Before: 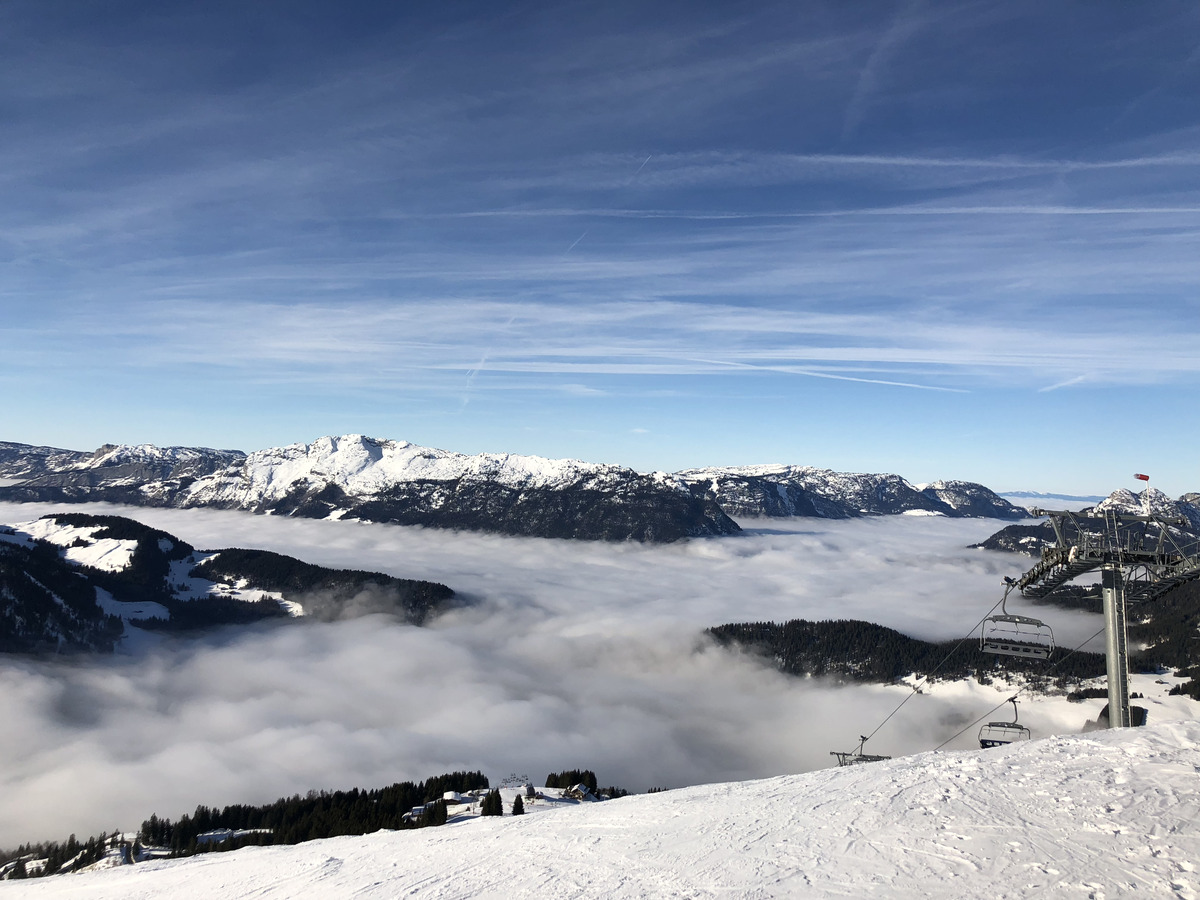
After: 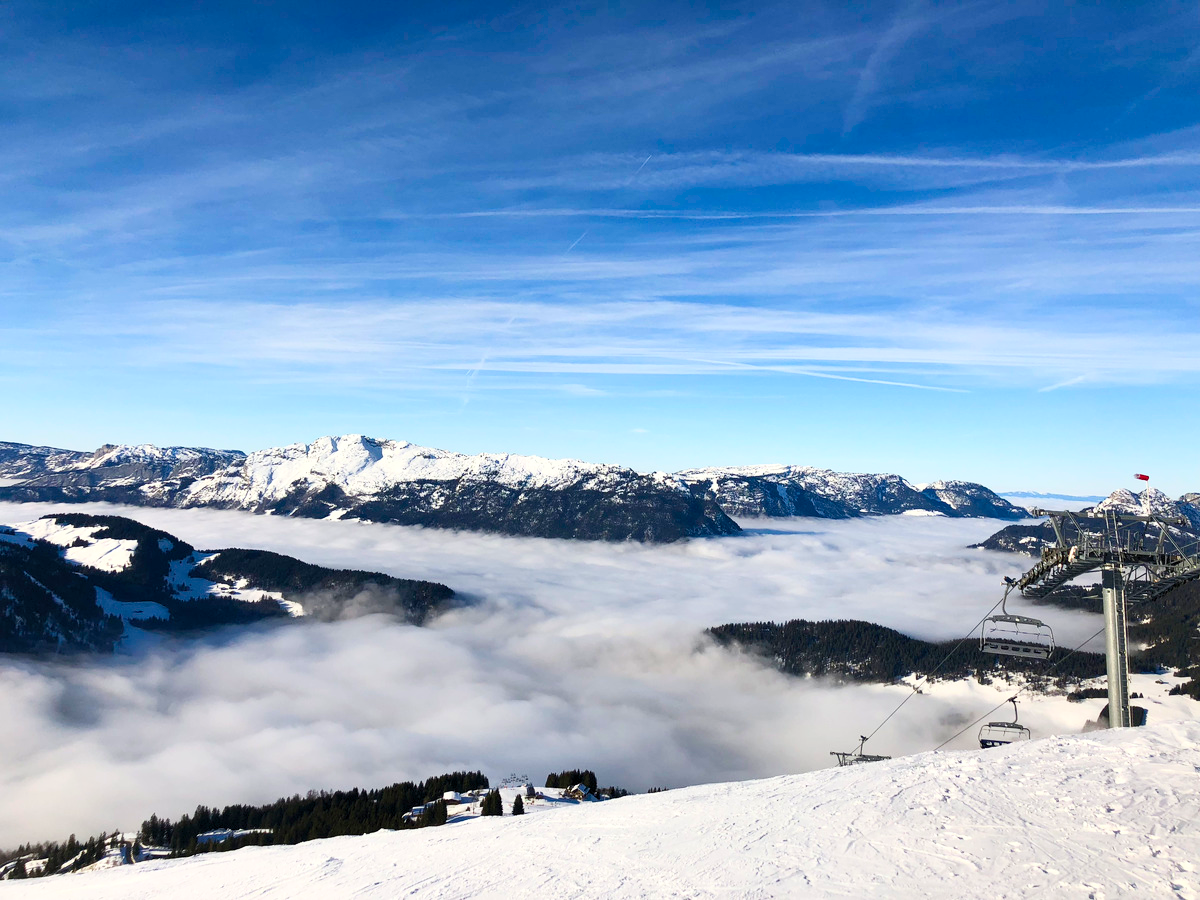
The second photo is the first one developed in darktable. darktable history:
contrast brightness saturation: contrast 0.197, brightness 0.161, saturation 0.219
color balance rgb: perceptual saturation grading › global saturation 0.955%, perceptual saturation grading › highlights -16.985%, perceptual saturation grading › mid-tones 32.701%, perceptual saturation grading › shadows 50.373%
contrast equalizer: octaves 7, y [[0.528 ×6], [0.514 ×6], [0.362 ×6], [0 ×6], [0 ×6]], mix 0.193
